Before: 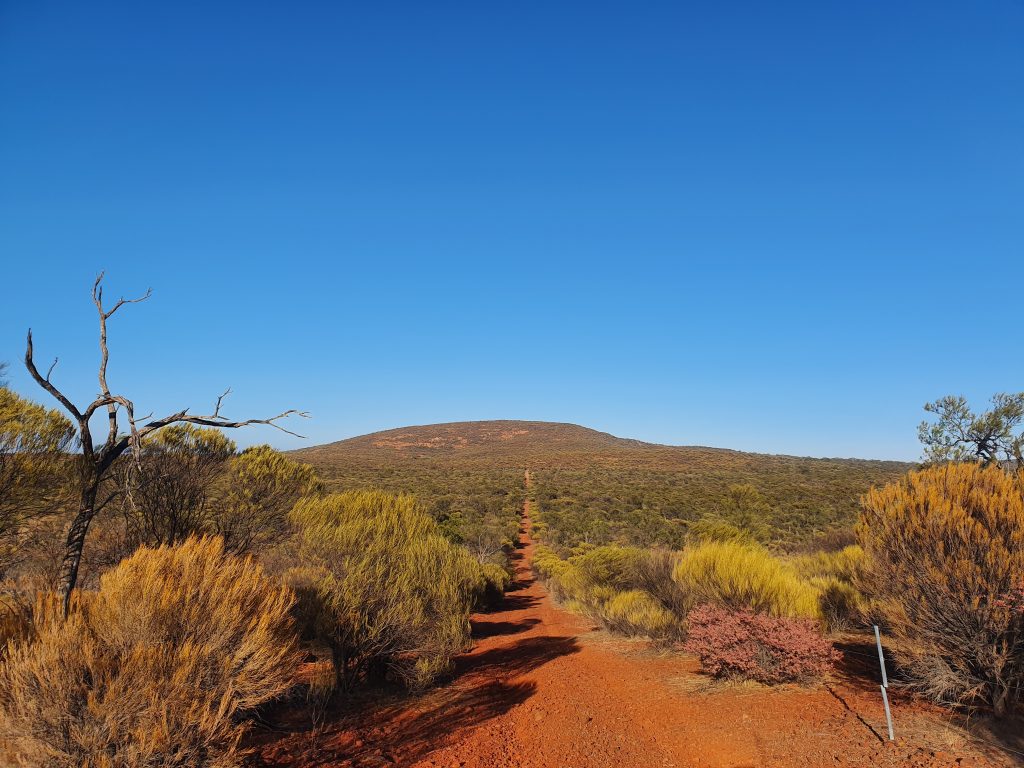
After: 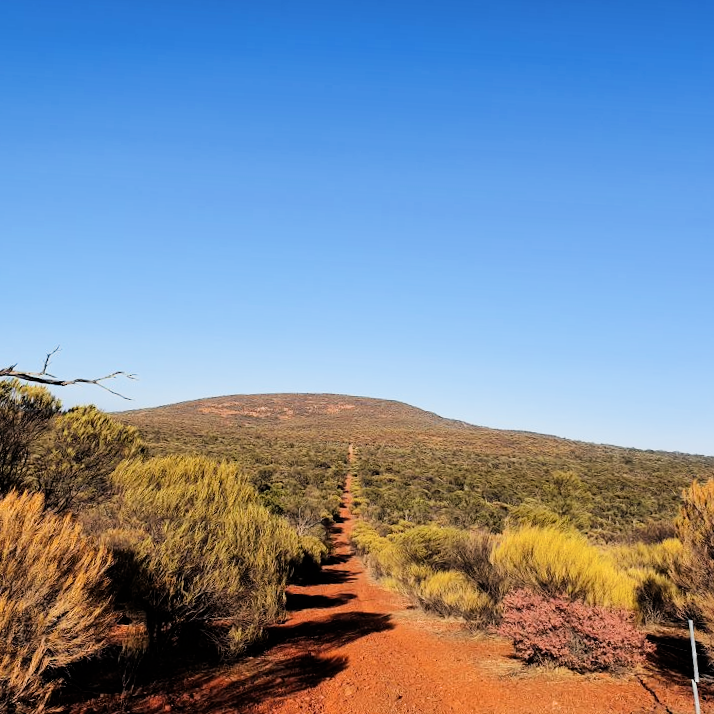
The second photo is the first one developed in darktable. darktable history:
exposure: black level correction 0, exposure 0.5 EV, compensate highlight preservation false
filmic rgb: black relative exposure -5 EV, white relative exposure 3.5 EV, hardness 3.19, contrast 1.4, highlights saturation mix -50%
crop and rotate: angle -3.27°, left 14.277%, top 0.028%, right 10.766%, bottom 0.028%
